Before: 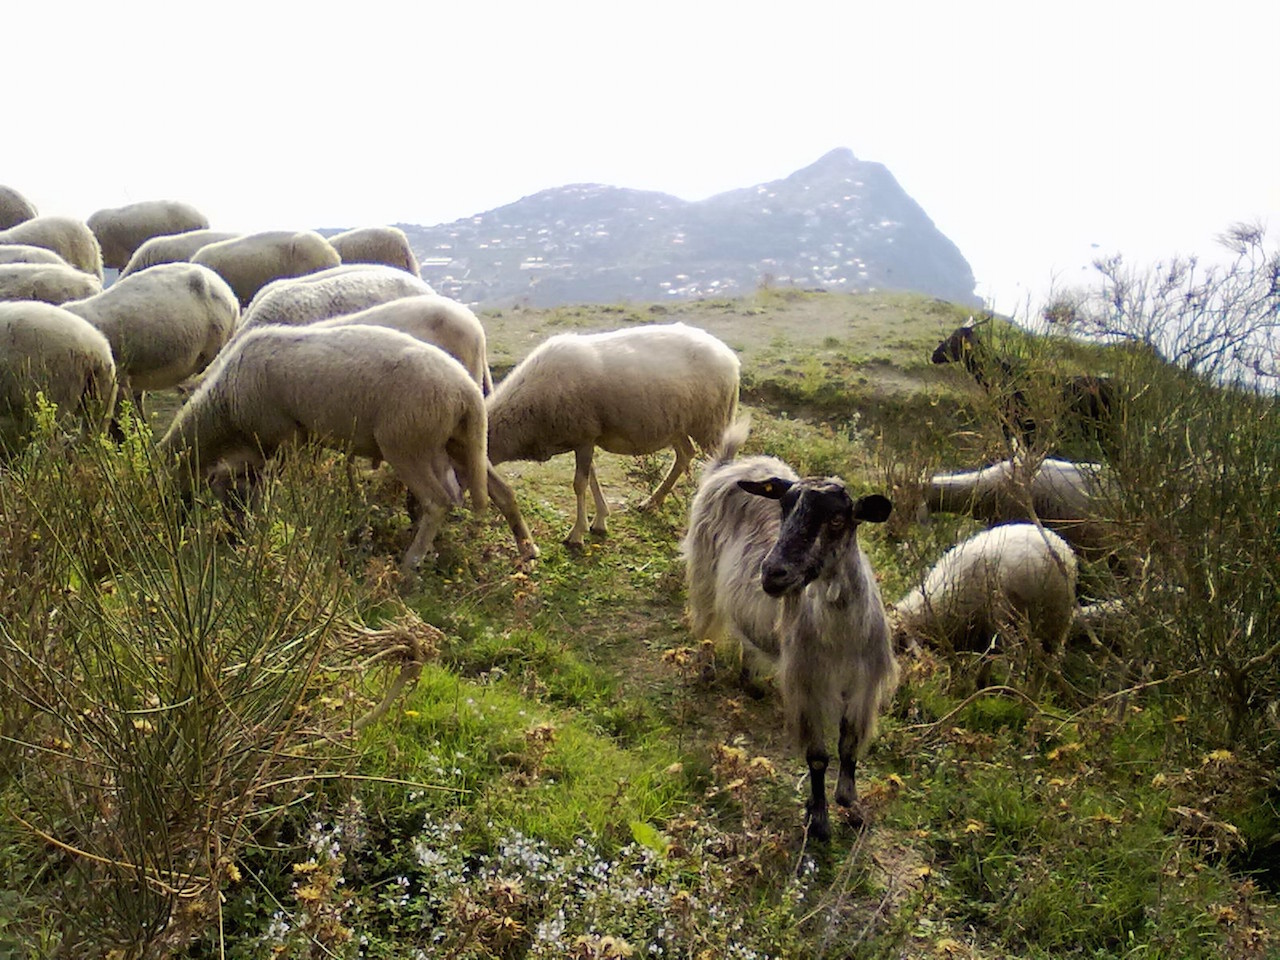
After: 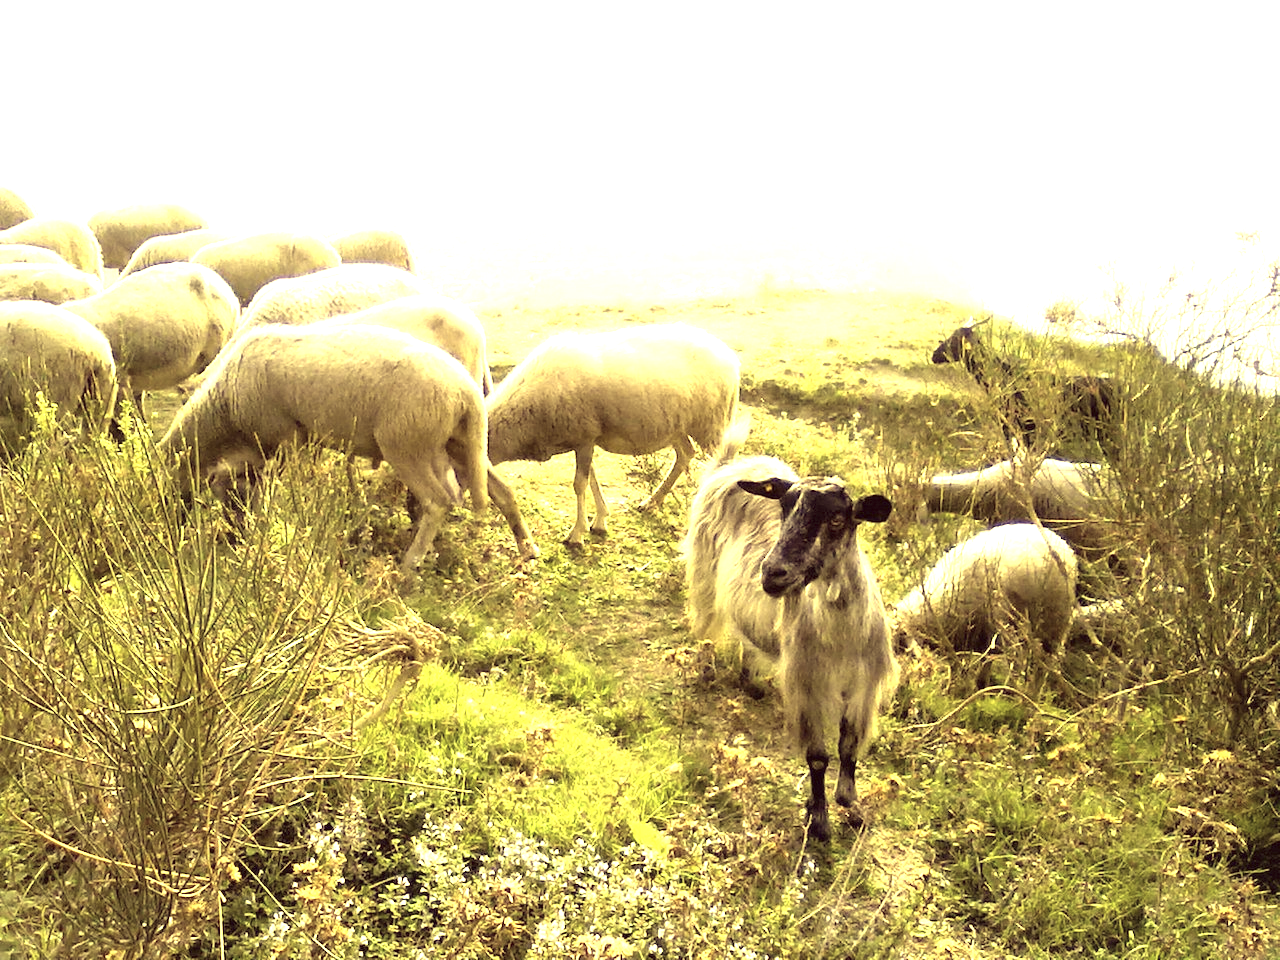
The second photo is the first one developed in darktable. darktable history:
color balance rgb: linear chroma grading › global chroma -16.06%, perceptual saturation grading › global saturation -32.85%, global vibrance -23.56%
exposure: exposure 2.04 EV, compensate highlight preservation false
color correction: highlights a* -0.482, highlights b* 40, shadows a* 9.8, shadows b* -0.161
